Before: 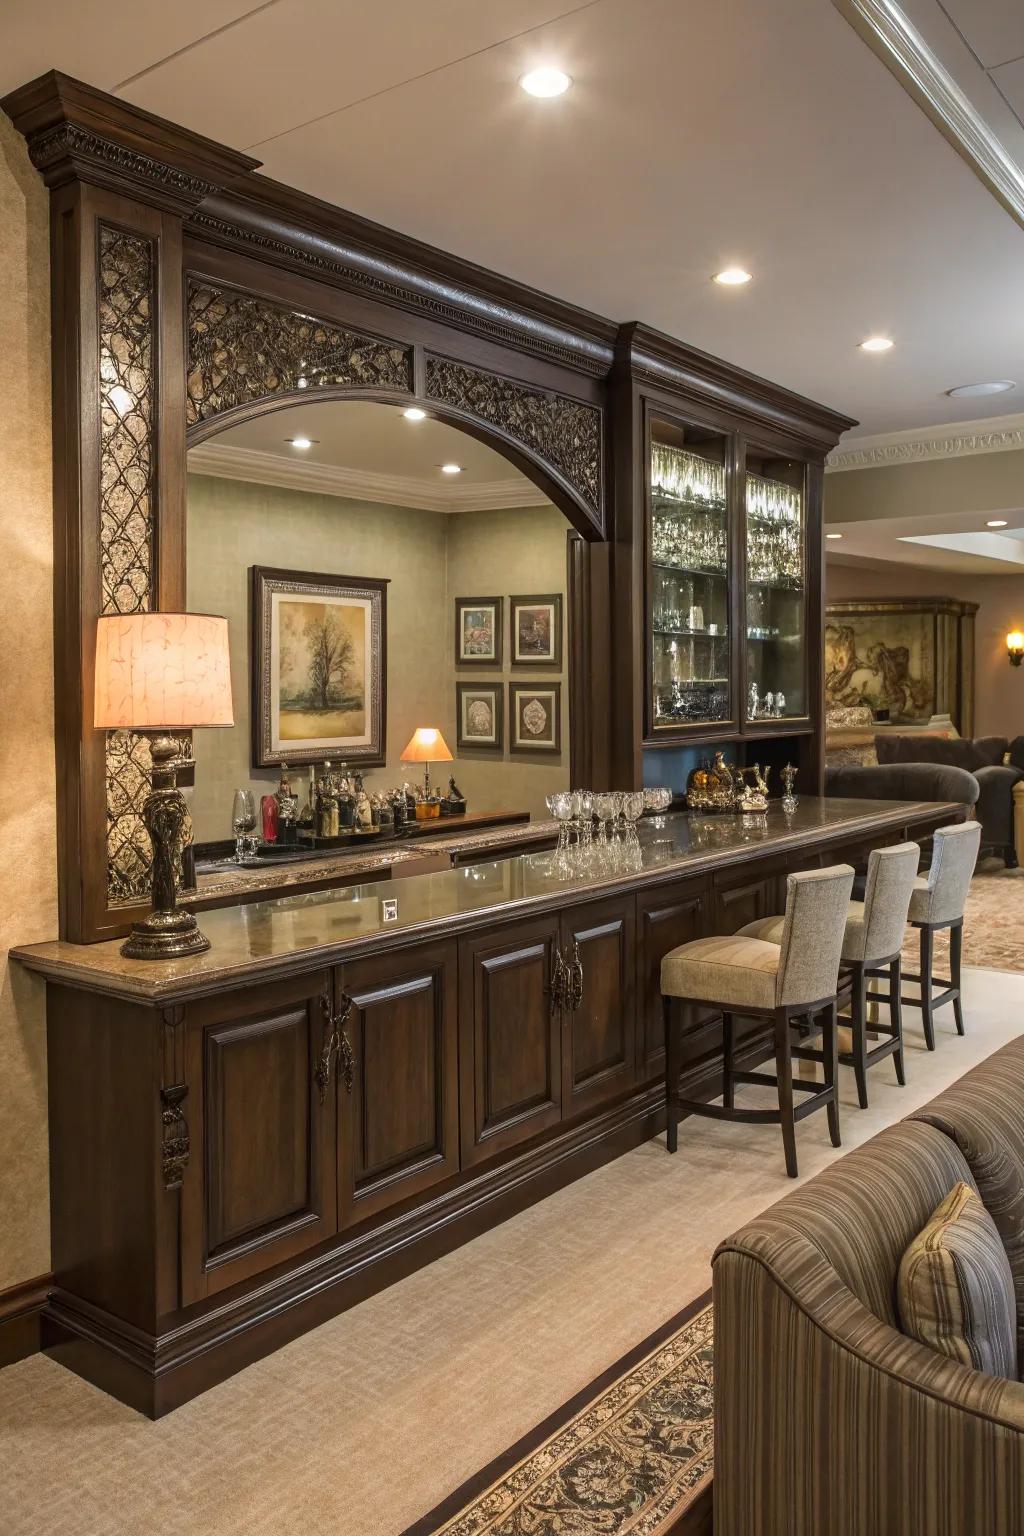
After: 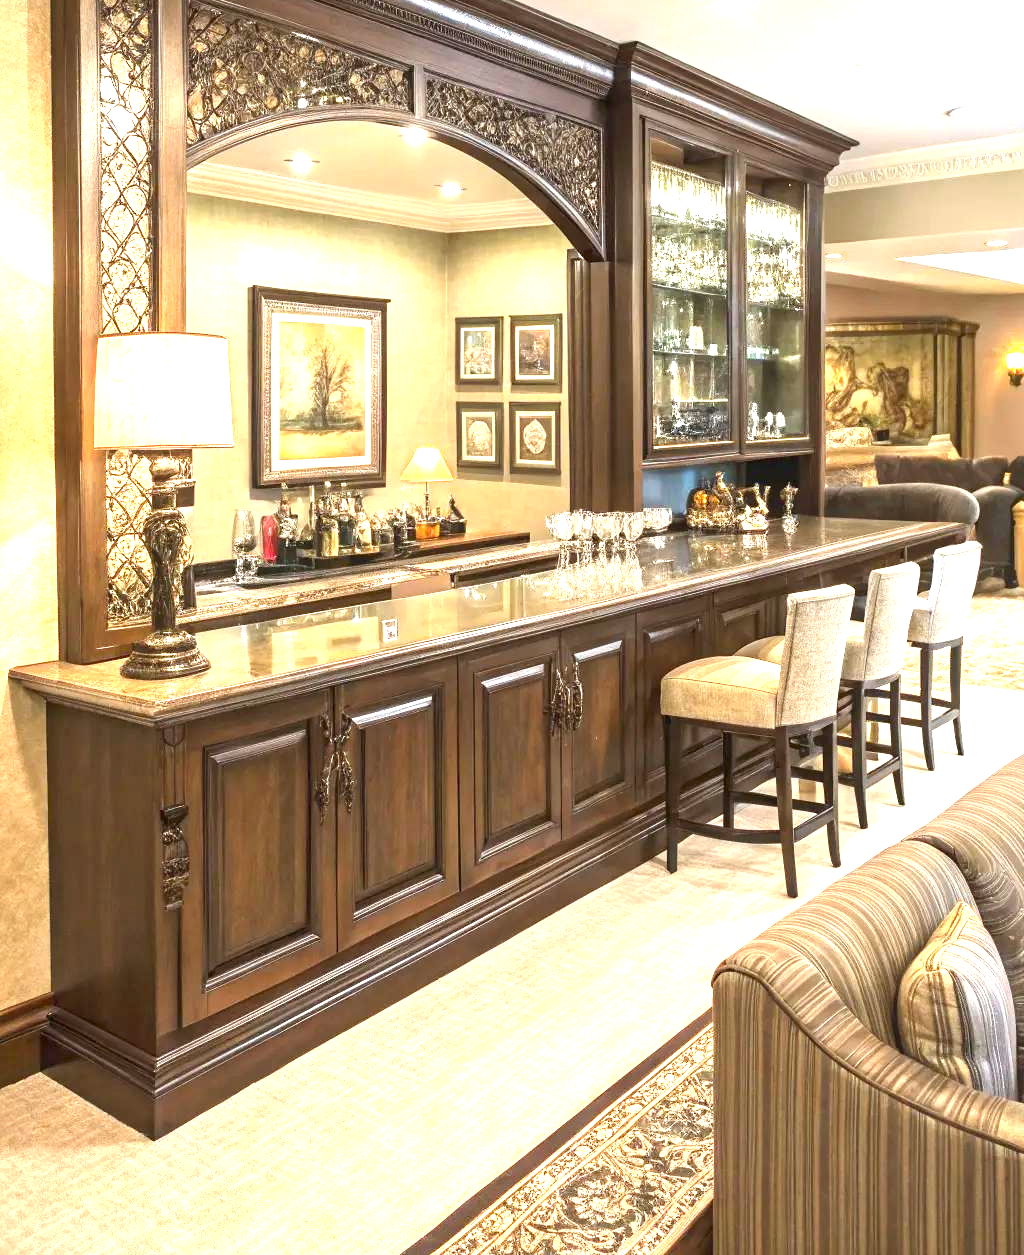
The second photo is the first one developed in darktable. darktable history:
exposure: exposure 2.035 EV, compensate highlight preservation false
crop and rotate: top 18.279%
